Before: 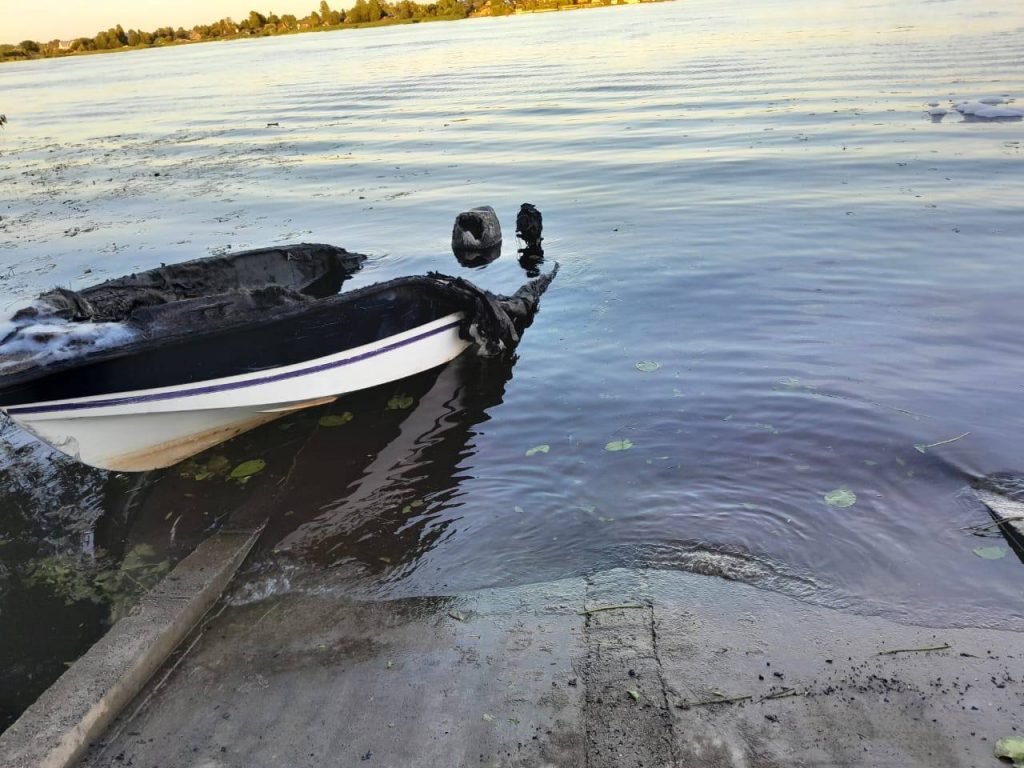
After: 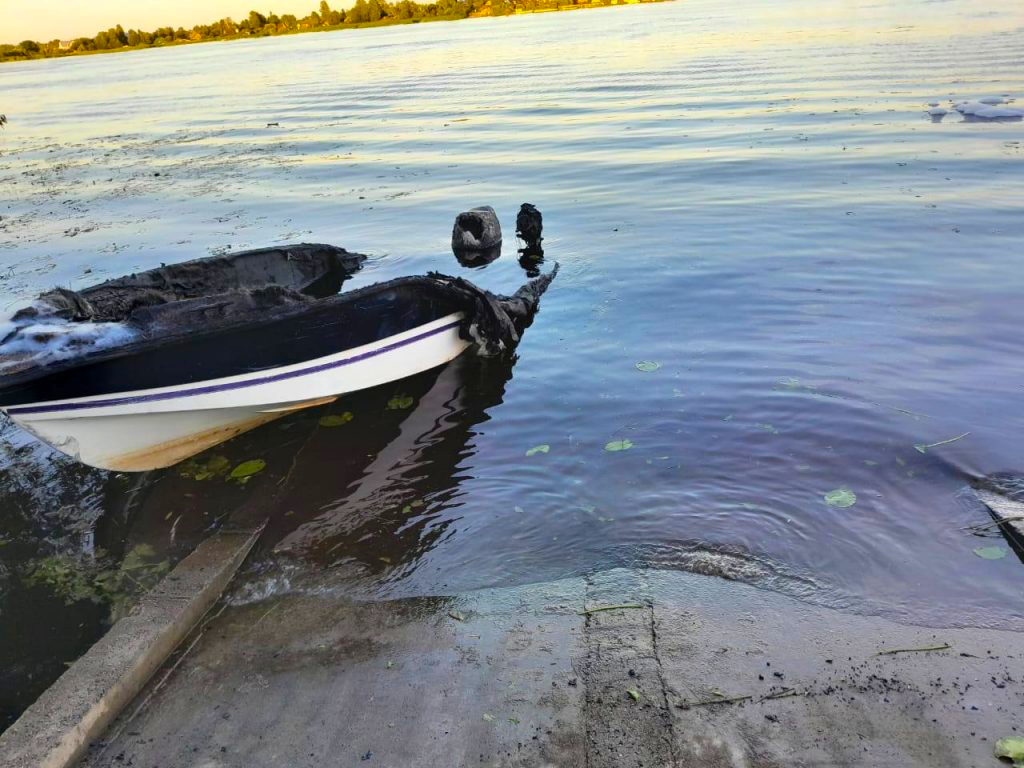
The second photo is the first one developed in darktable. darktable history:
color balance rgb: linear chroma grading › global chroma 8.884%, perceptual saturation grading › global saturation 29.544%, global vibrance 3.277%
